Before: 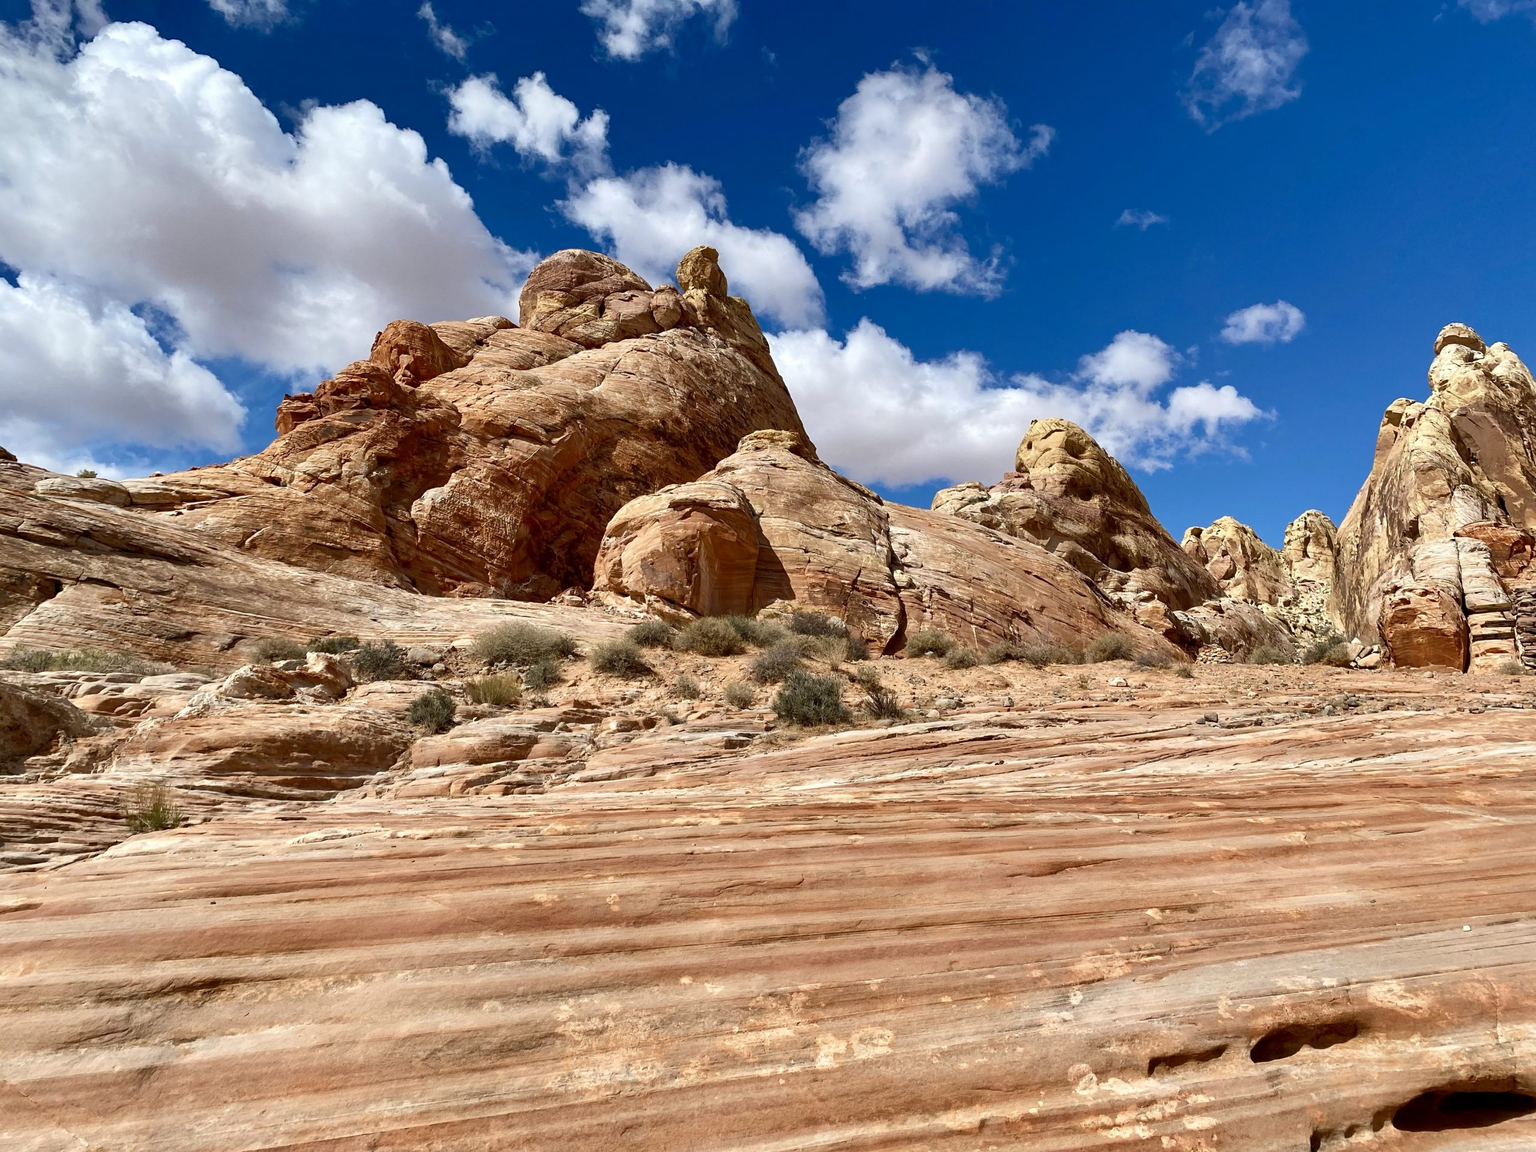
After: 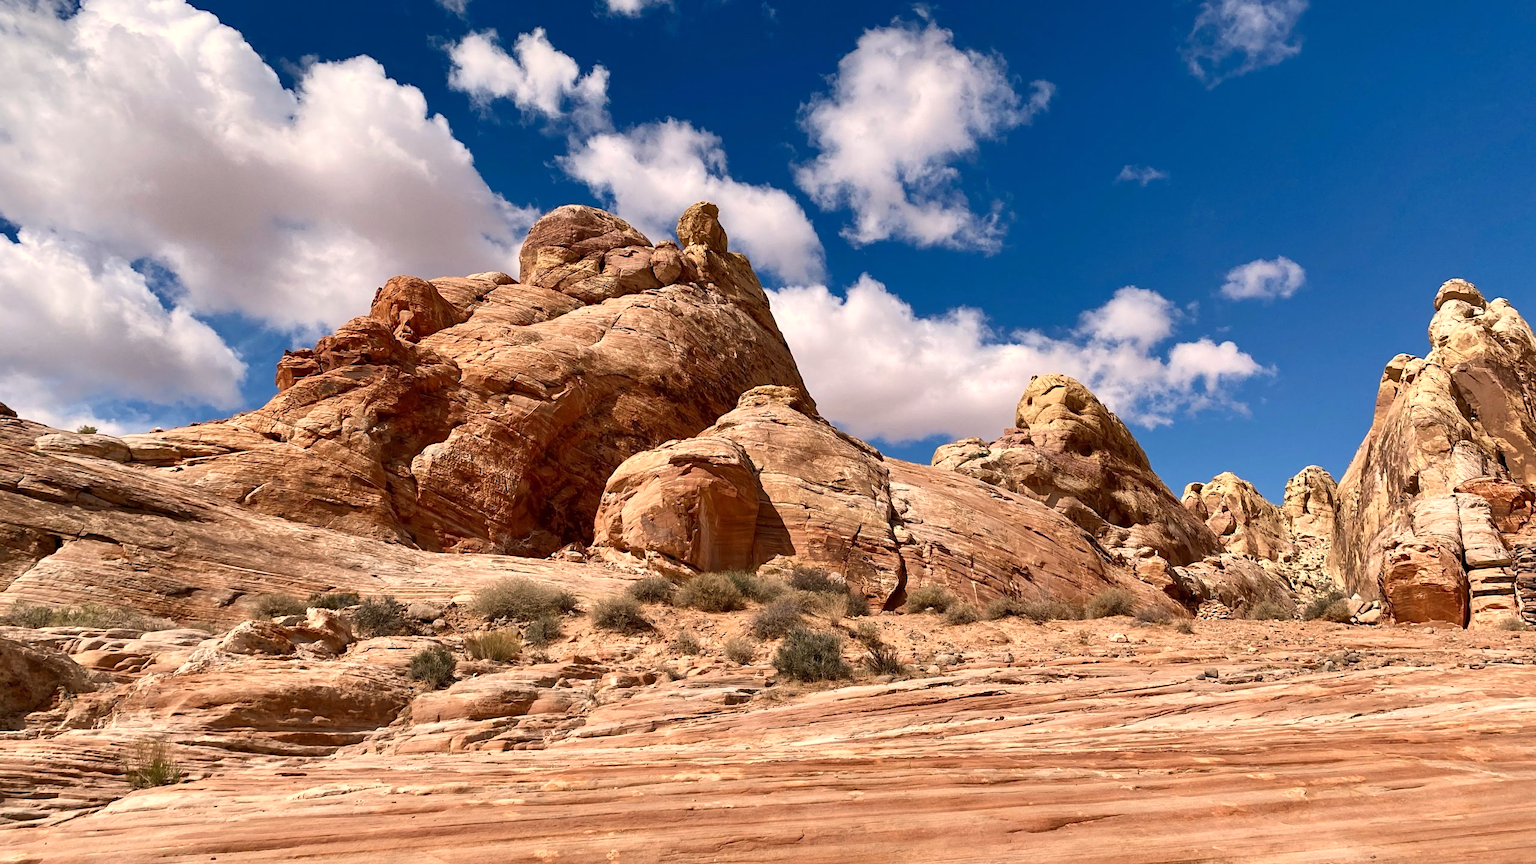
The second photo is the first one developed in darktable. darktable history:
crop: top 3.857%, bottom 21.132%
white balance: red 1.127, blue 0.943
